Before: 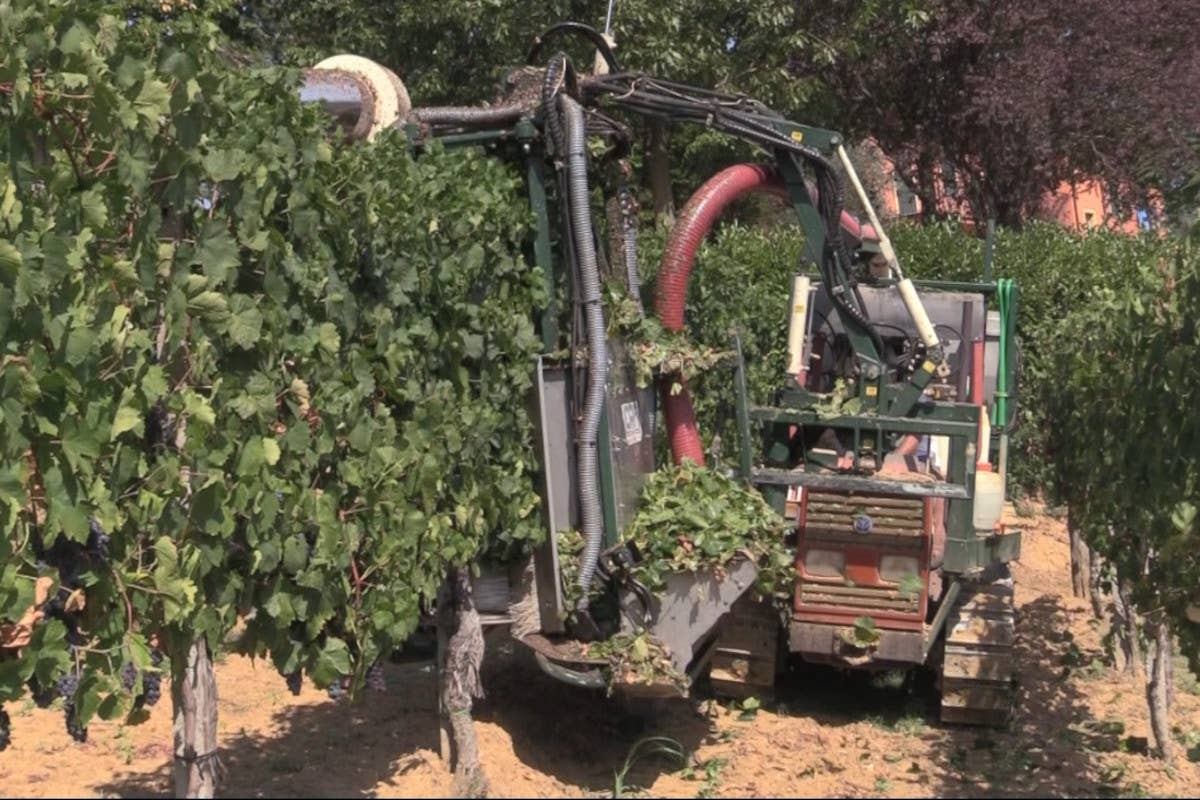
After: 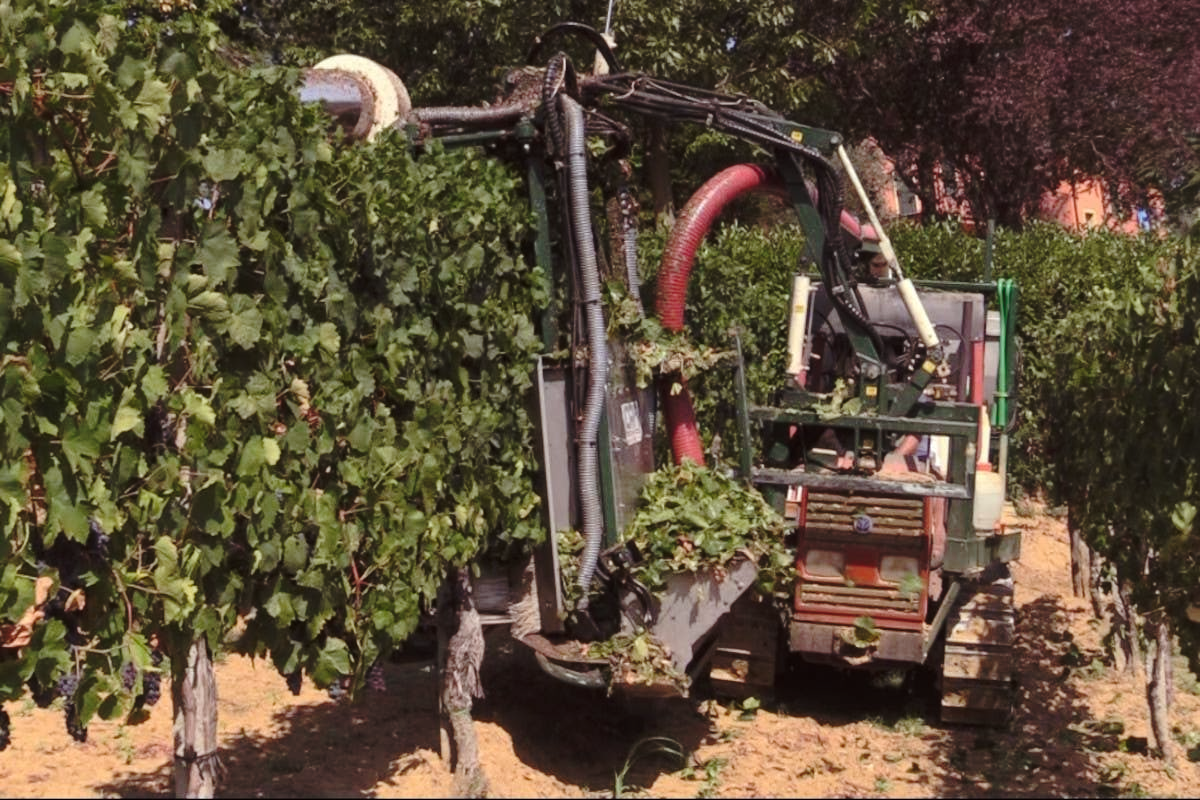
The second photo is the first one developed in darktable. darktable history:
base curve: curves: ch0 [(0, 0) (0.073, 0.04) (0.157, 0.139) (0.492, 0.492) (0.758, 0.758) (1, 1)], preserve colors none
color balance: mode lift, gamma, gain (sRGB), lift [1, 1.049, 1, 1]
